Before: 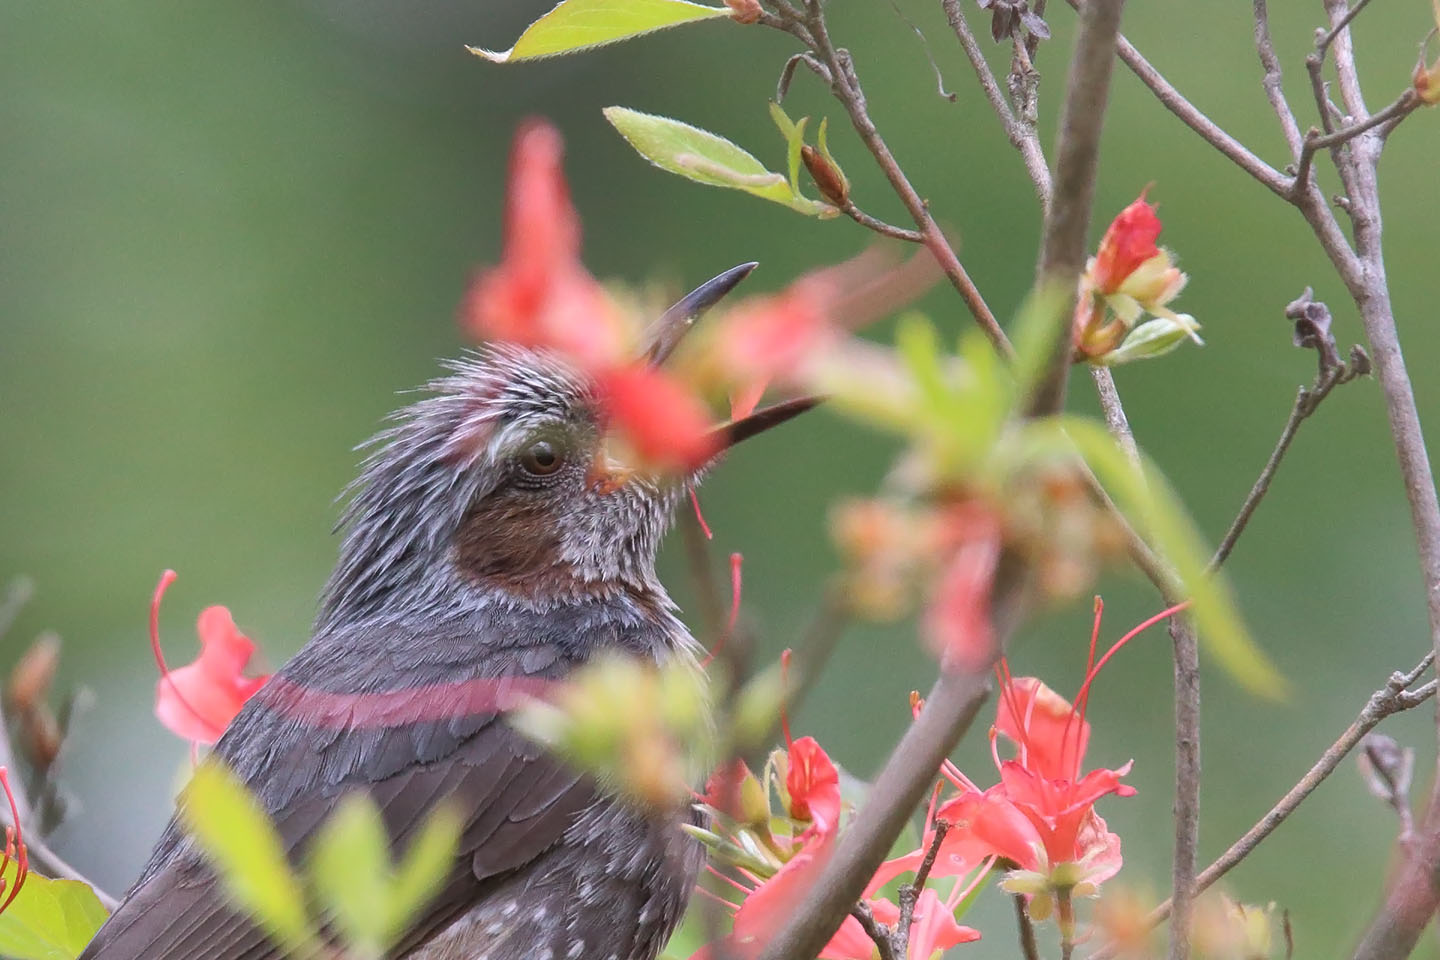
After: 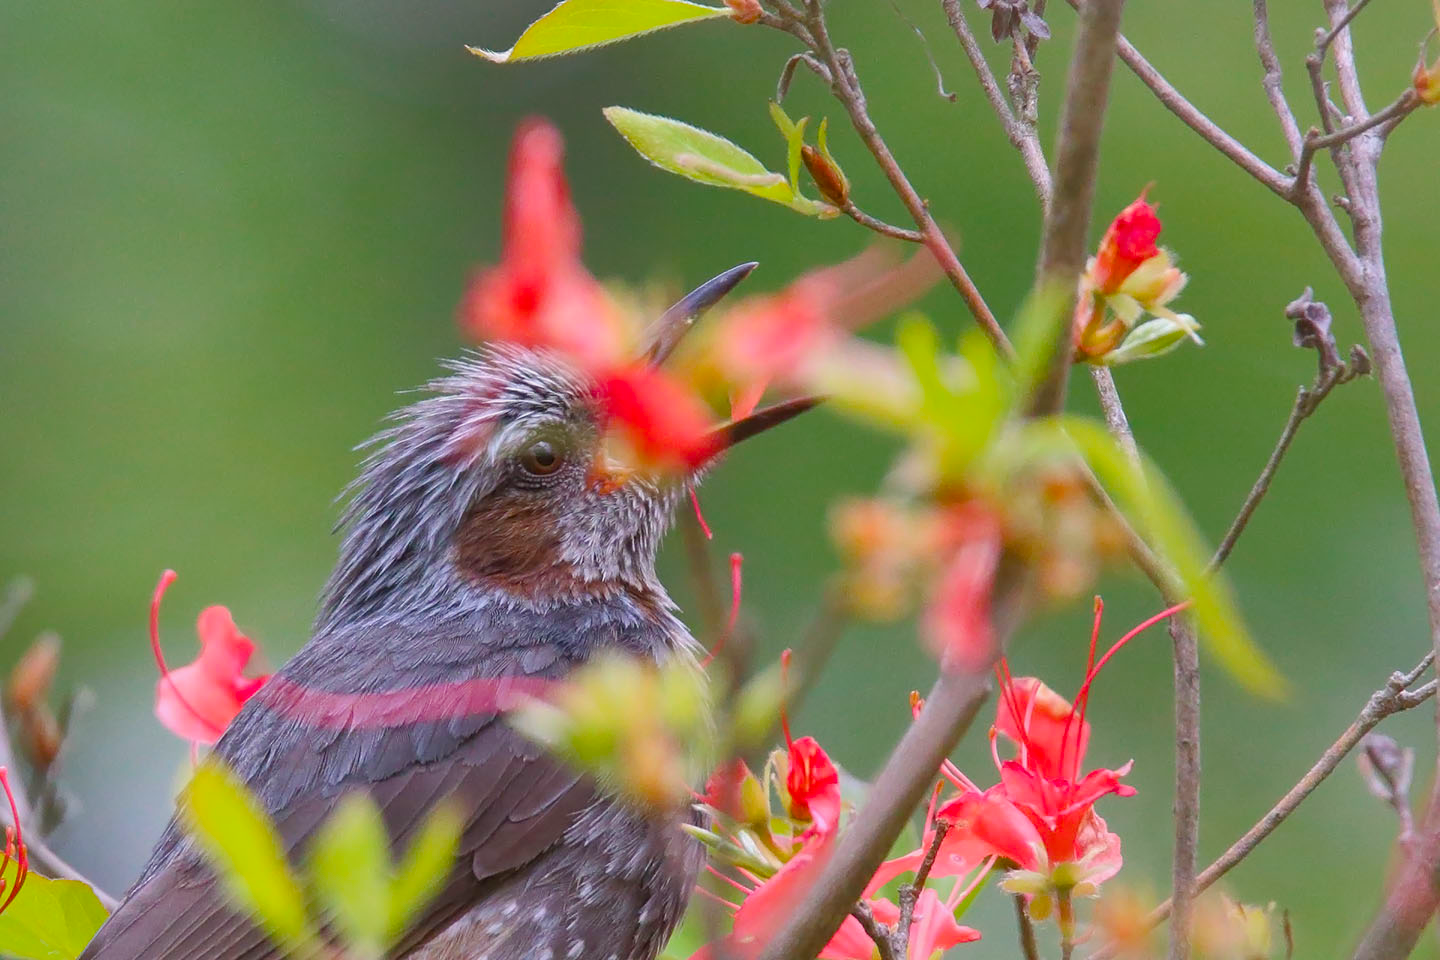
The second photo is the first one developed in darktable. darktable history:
color balance rgb: perceptual saturation grading › global saturation 20%, perceptual saturation grading › highlights 2.634%, perceptual saturation grading › shadows 49.759%, perceptual brilliance grading › global brilliance 2.837%, perceptual brilliance grading › highlights -3.036%, perceptual brilliance grading › shadows 3.429%, global vibrance 14.768%
shadows and highlights: shadows 25.34, white point adjustment -3.09, highlights -29.67
exposure: compensate highlight preservation false
